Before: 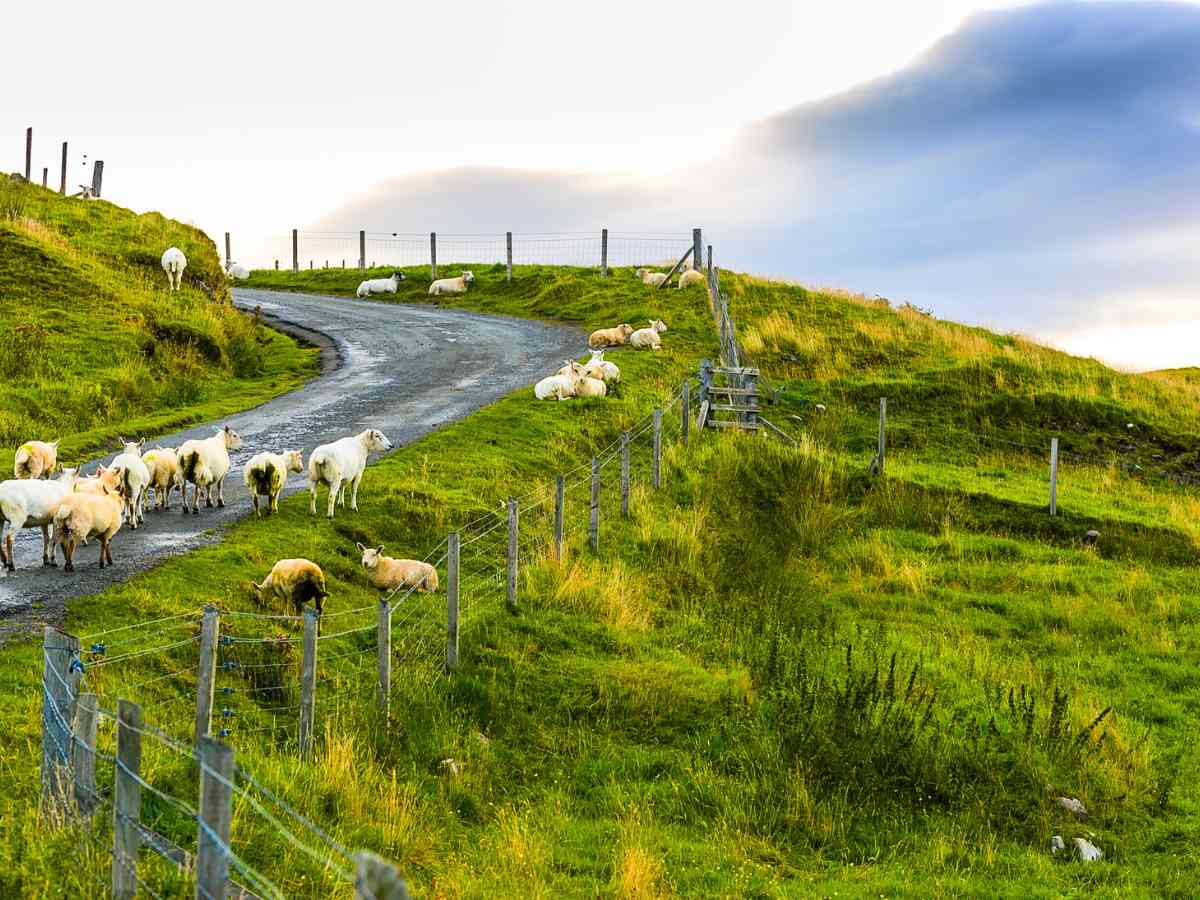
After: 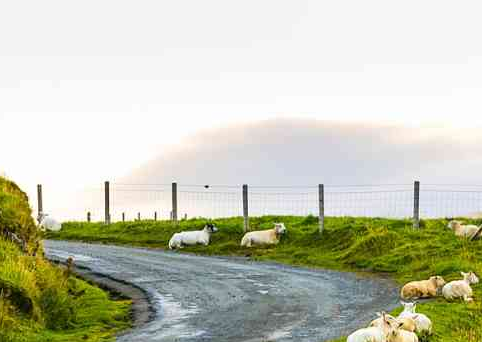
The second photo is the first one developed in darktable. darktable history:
exposure: compensate exposure bias true, compensate highlight preservation false
crop: left 15.699%, top 5.425%, right 44.055%, bottom 56.503%
